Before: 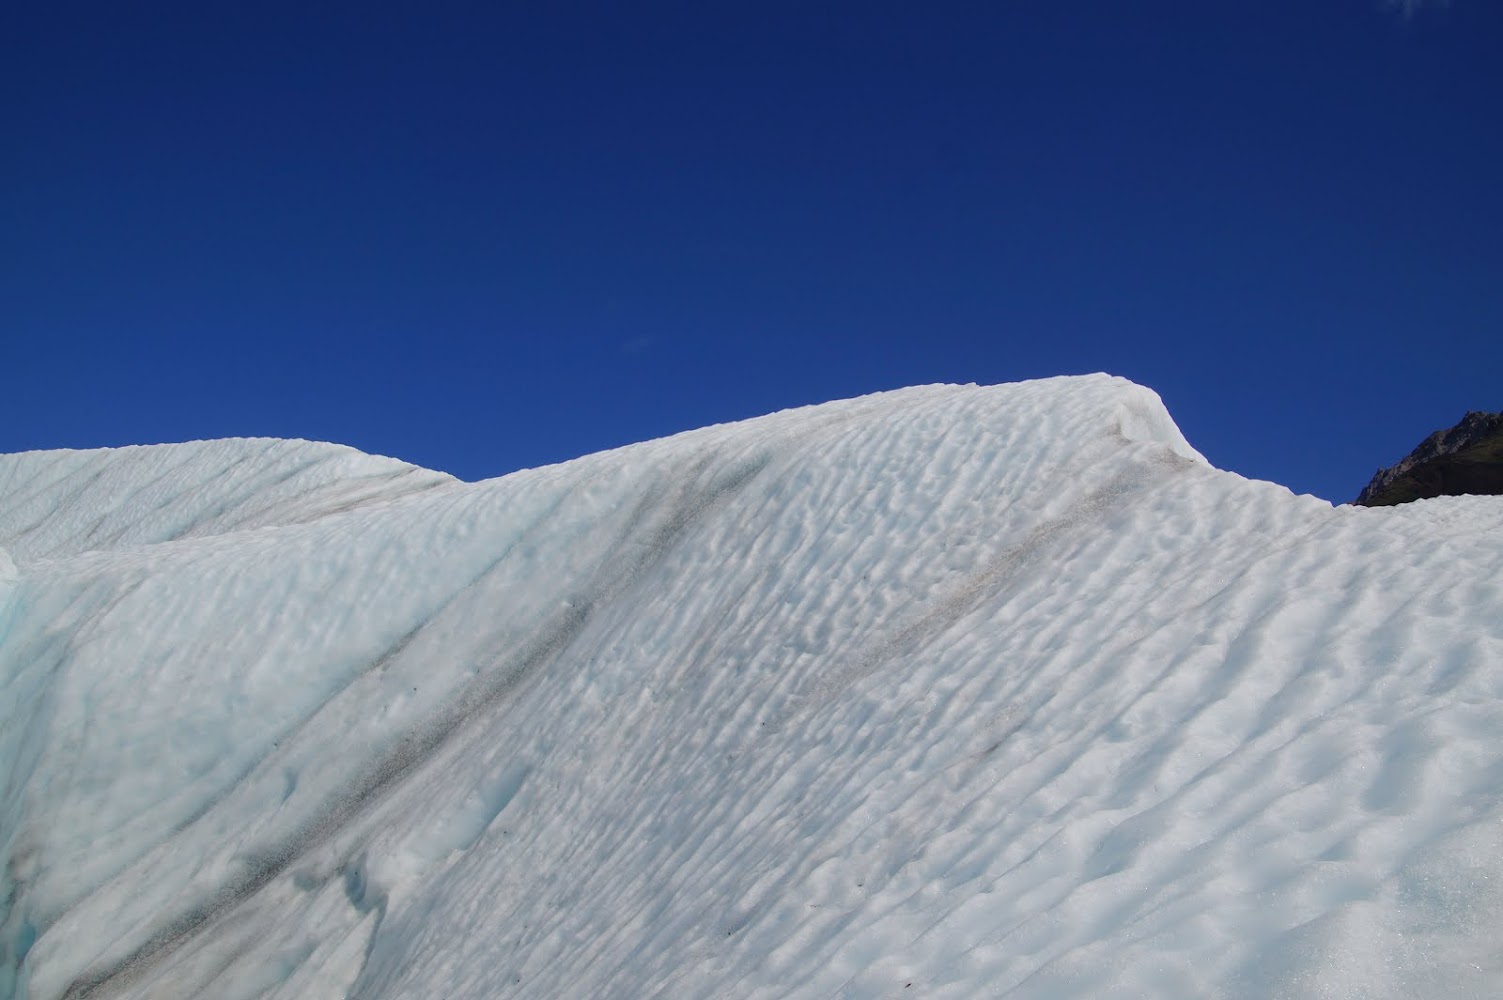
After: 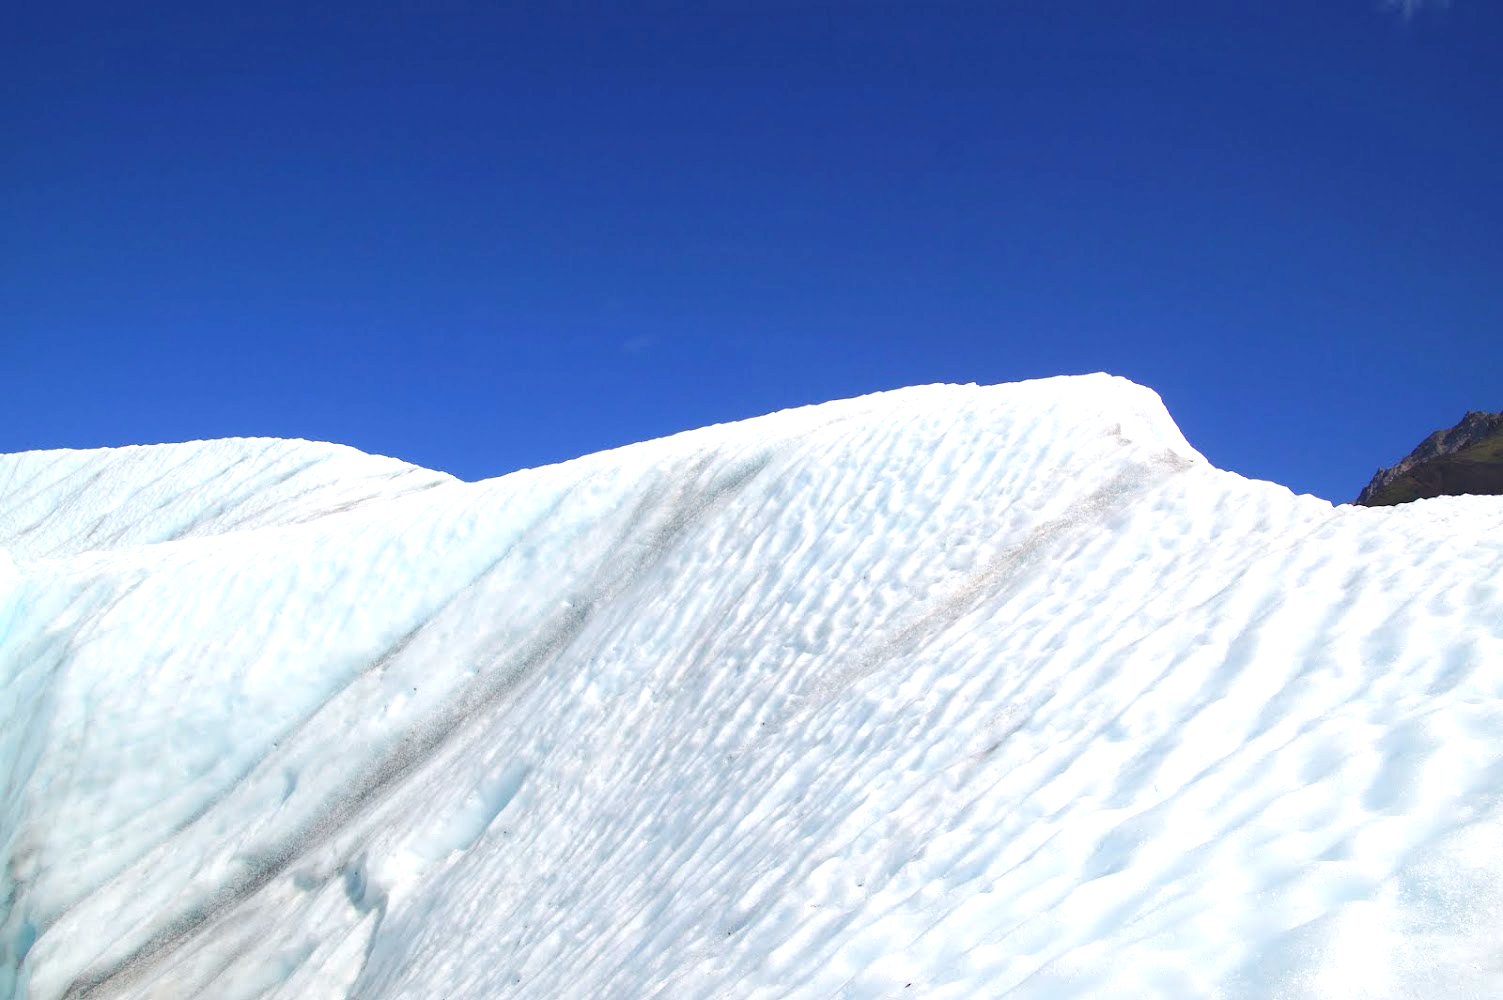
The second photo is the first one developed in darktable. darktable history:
exposure: black level correction 0, exposure 2.106 EV, compensate highlight preservation false
tone equalizer: -8 EV -0.01 EV, -7 EV 0.044 EV, -6 EV -0.007 EV, -5 EV 0.007 EV, -4 EV -0.04 EV, -3 EV -0.232 EV, -2 EV -0.648 EV, -1 EV -0.989 EV, +0 EV -0.947 EV
